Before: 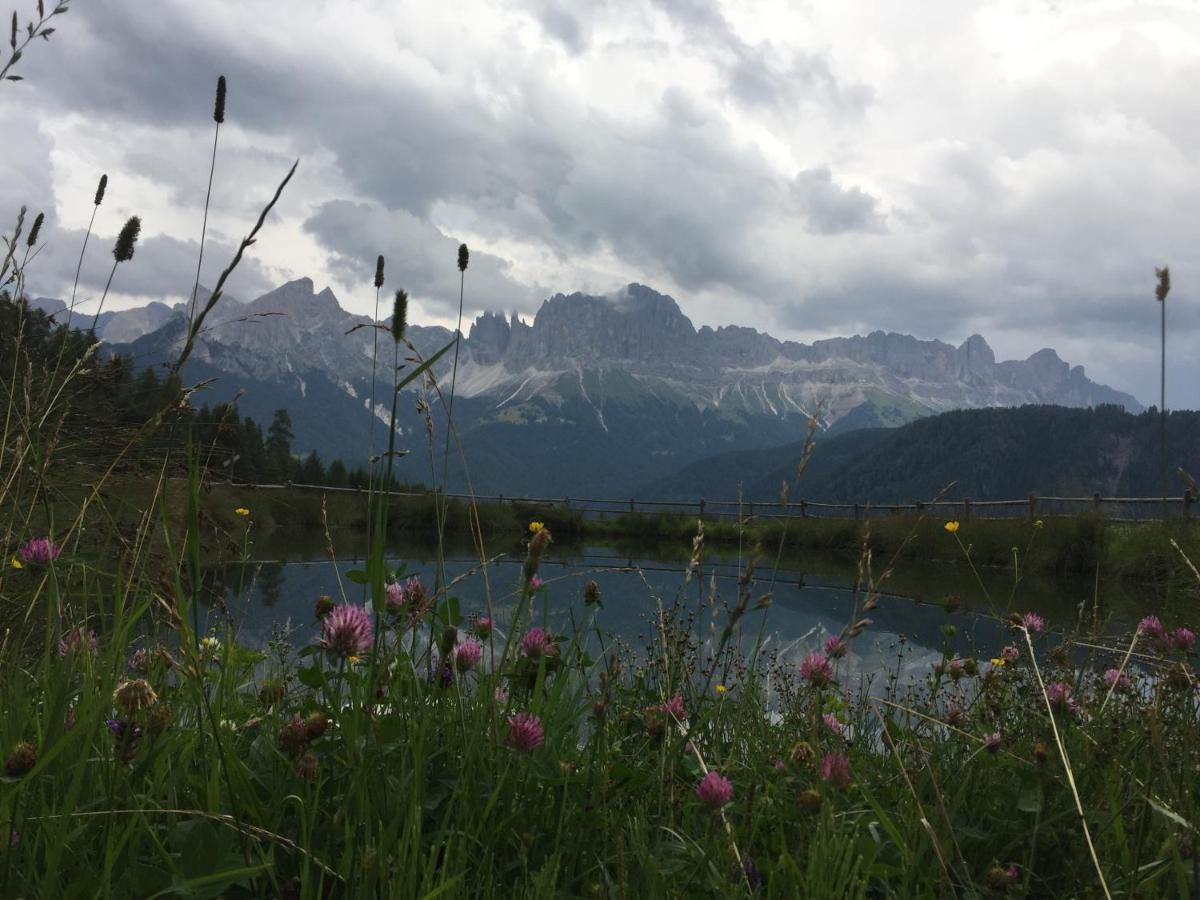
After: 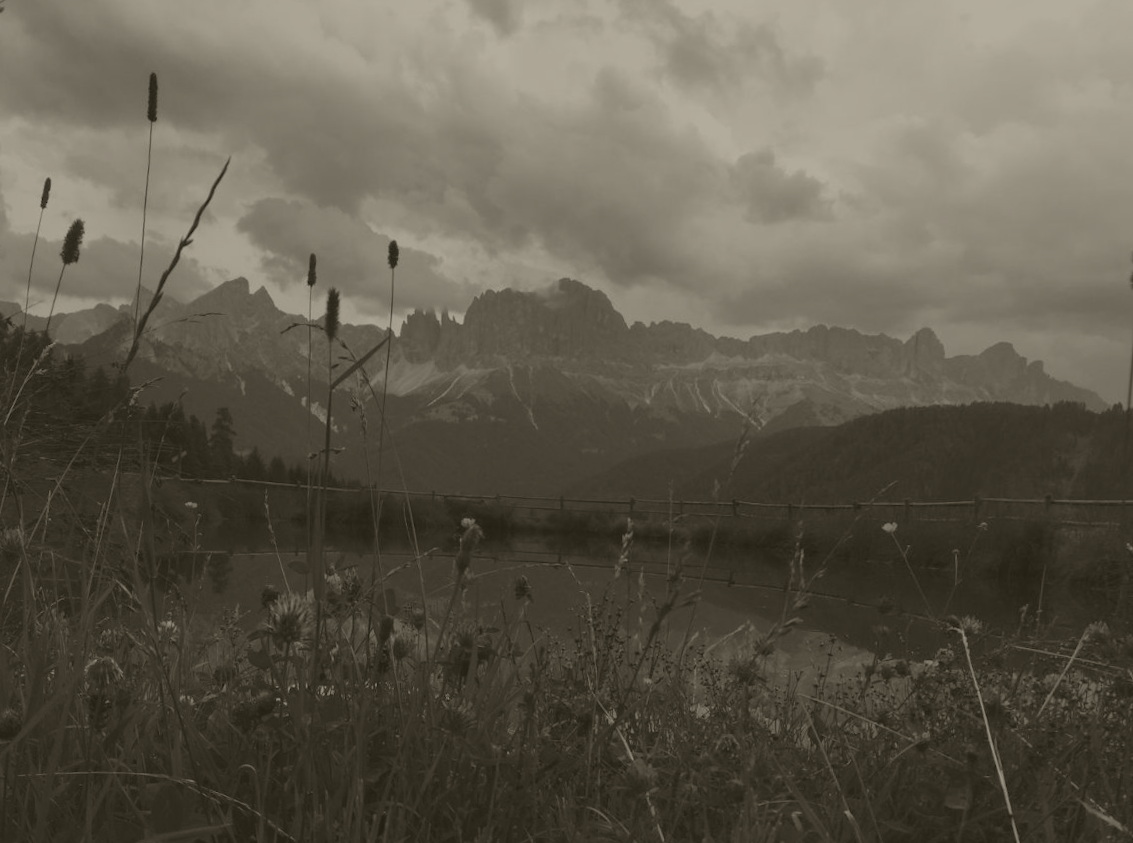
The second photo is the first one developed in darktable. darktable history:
colorize: hue 41.44°, saturation 22%, source mix 60%, lightness 10.61%
rotate and perspective: rotation 0.062°, lens shift (vertical) 0.115, lens shift (horizontal) -0.133, crop left 0.047, crop right 0.94, crop top 0.061, crop bottom 0.94
